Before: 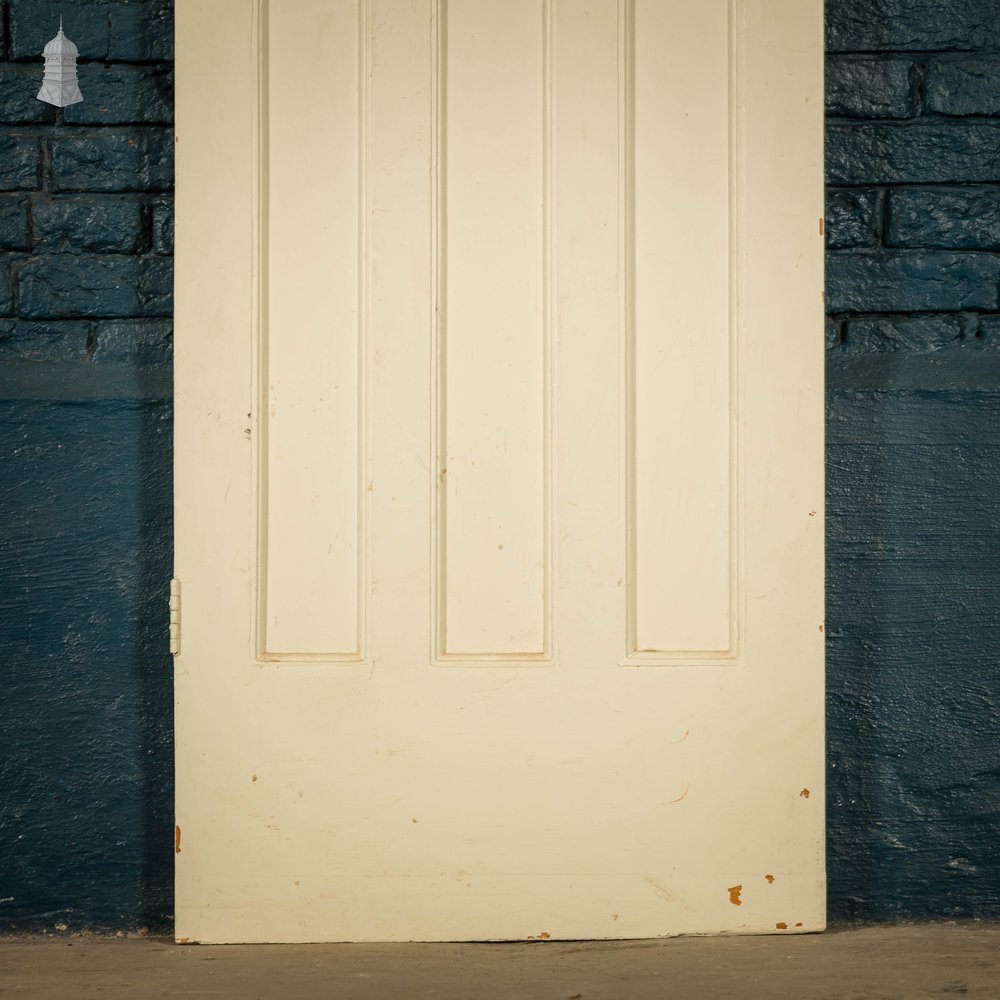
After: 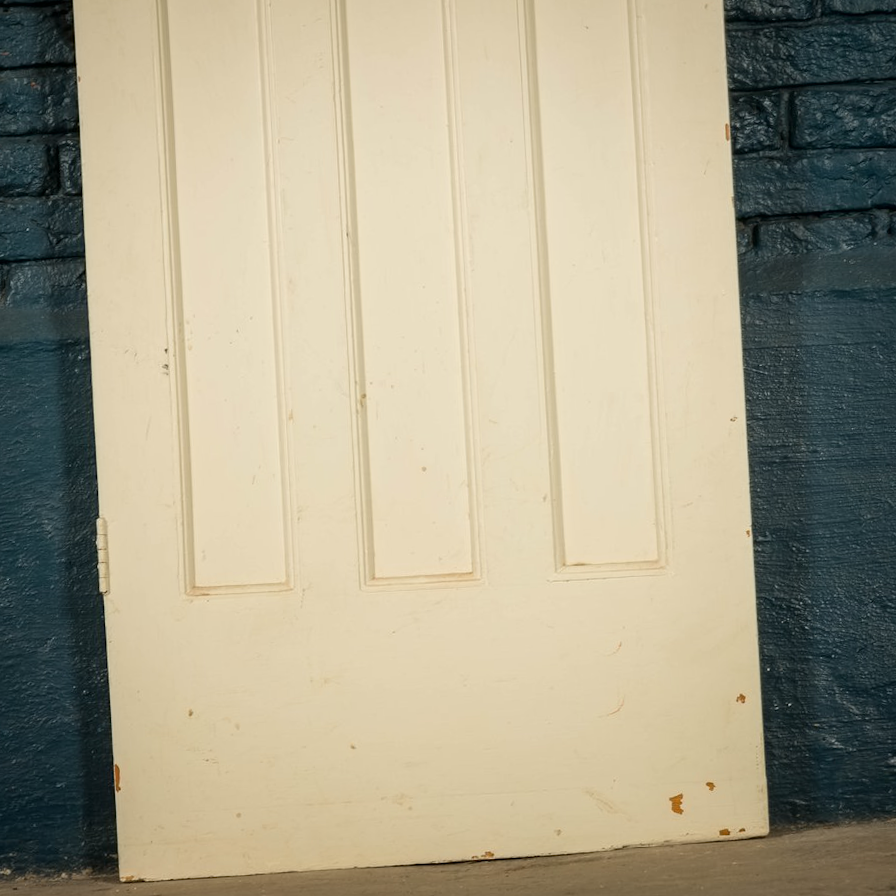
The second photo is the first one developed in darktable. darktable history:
crop and rotate: angle 3.04°, left 5.747%, top 5.71%
contrast equalizer: y [[0.5 ×6], [0.5 ×6], [0.5 ×6], [0 ×6], [0, 0, 0, 0.581, 0.011, 0]]
color calibration: illuminant same as pipeline (D50), adaptation XYZ, x 0.346, y 0.359, temperature 5013.04 K, gamut compression 0.98
